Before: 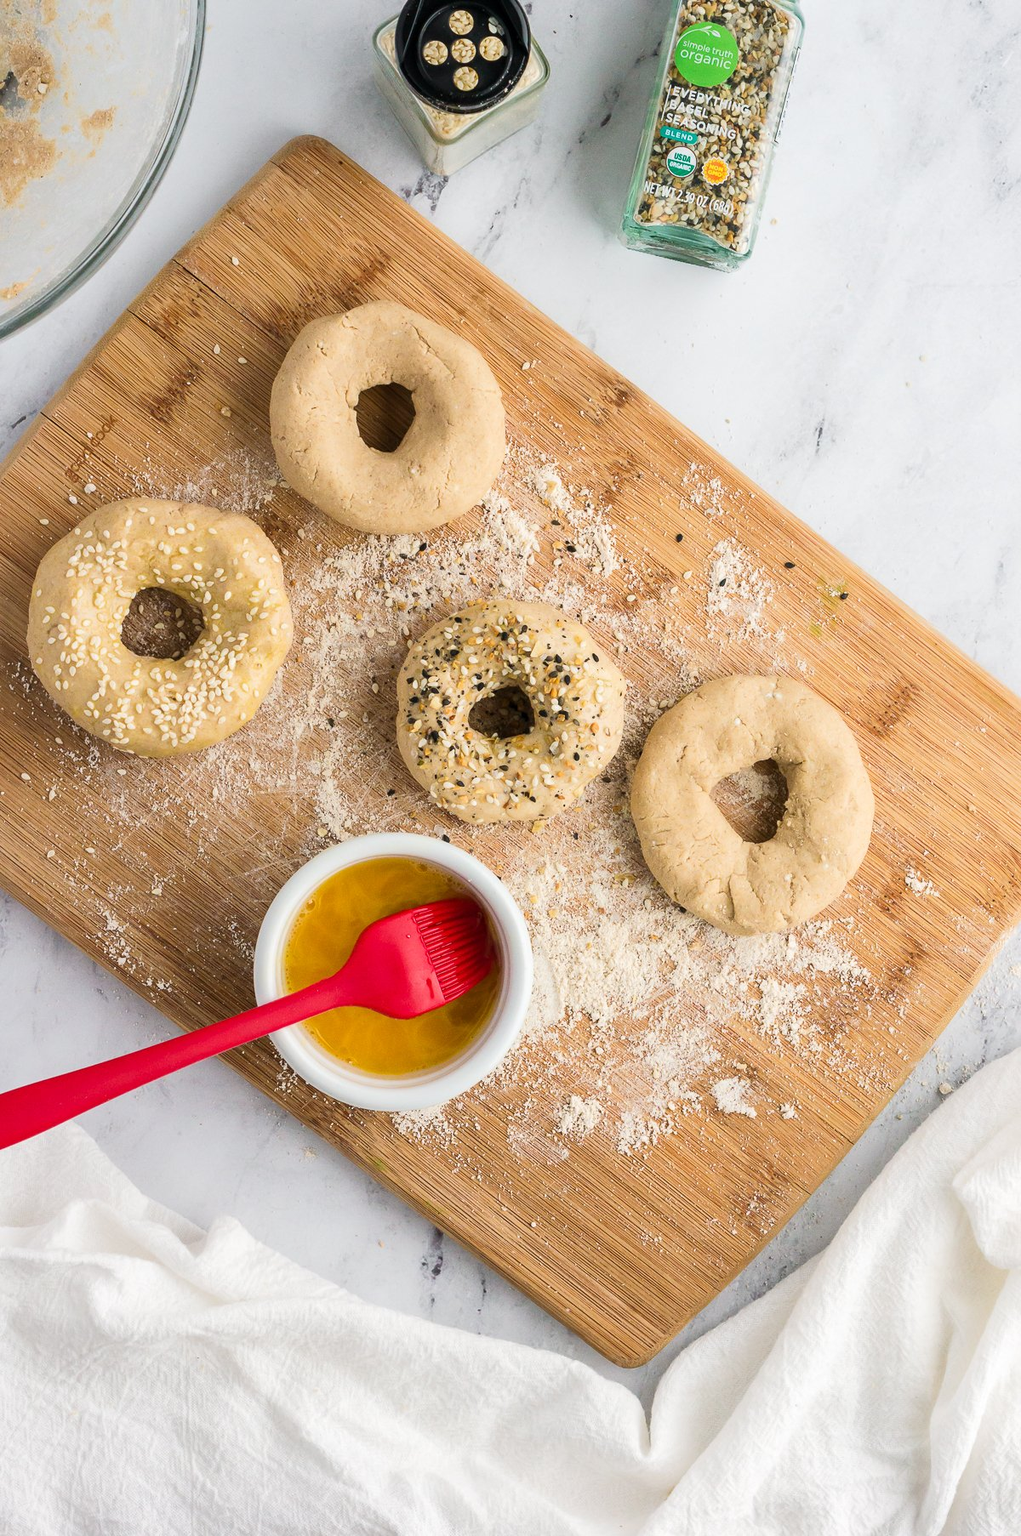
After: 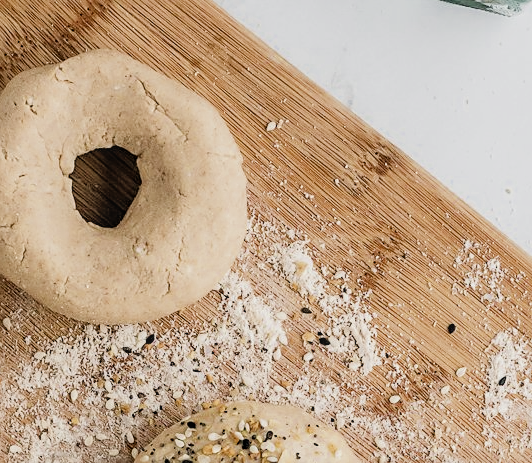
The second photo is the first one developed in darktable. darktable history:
crop: left 28.997%, top 16.841%, right 26.586%, bottom 57.521%
exposure: black level correction 0, exposure 0.199 EV, compensate highlight preservation false
sharpen: on, module defaults
color zones: curves: ch0 [(0, 0.5) (0.125, 0.4) (0.25, 0.5) (0.375, 0.4) (0.5, 0.4) (0.625, 0.35) (0.75, 0.35) (0.875, 0.5)]; ch1 [(0, 0.35) (0.125, 0.45) (0.25, 0.35) (0.375, 0.35) (0.5, 0.35) (0.625, 0.35) (0.75, 0.45) (0.875, 0.35)]; ch2 [(0, 0.6) (0.125, 0.5) (0.25, 0.5) (0.375, 0.6) (0.5, 0.6) (0.625, 0.5) (0.75, 0.5) (0.875, 0.5)]
filmic rgb: black relative exposure -5.02 EV, white relative exposure 3.98 EV, hardness 2.9, contrast 1.096
local contrast: on, module defaults
